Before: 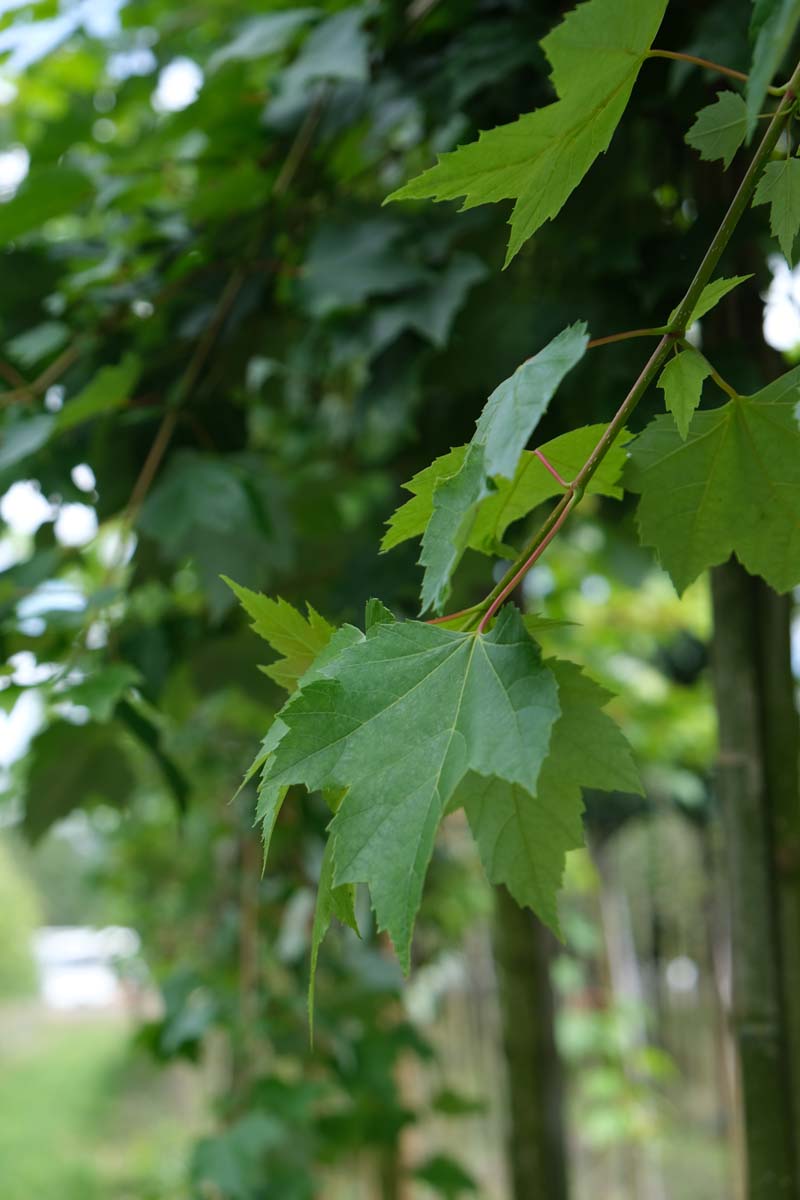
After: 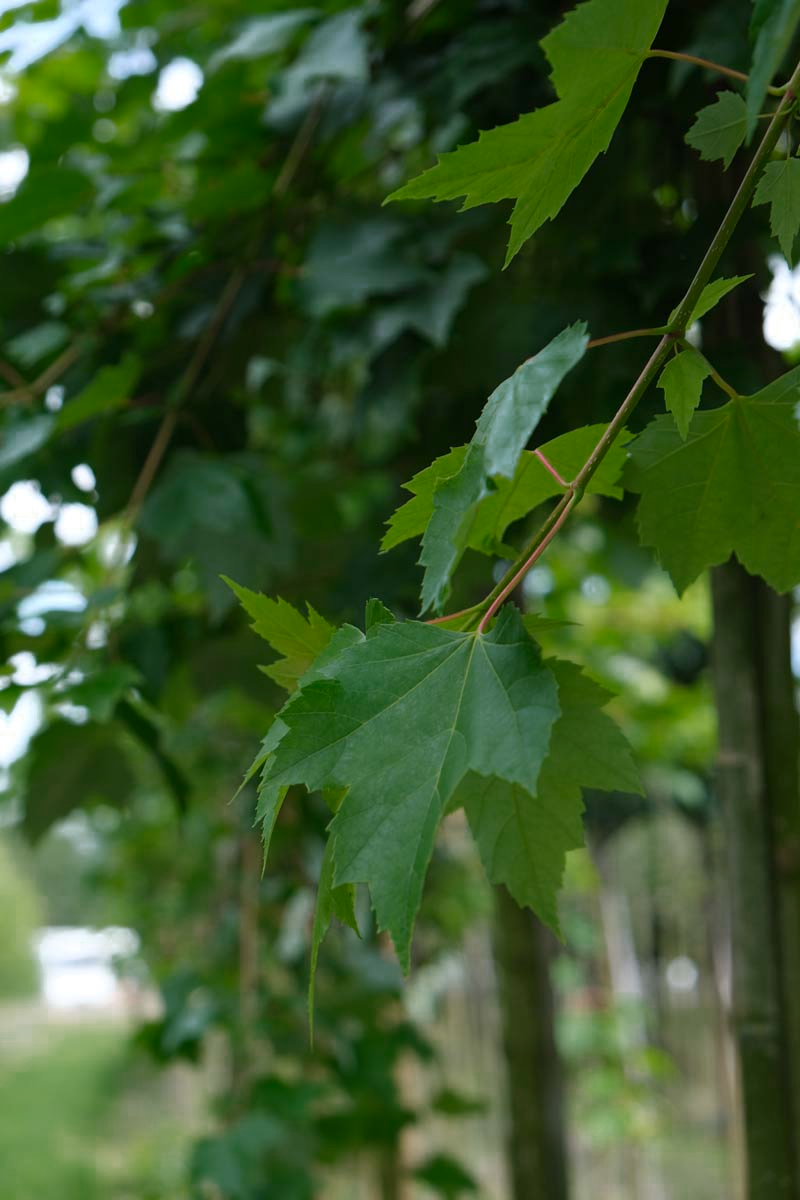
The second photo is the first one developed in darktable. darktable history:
color zones: curves: ch0 [(0, 0.558) (0.143, 0.548) (0.286, 0.447) (0.429, 0.259) (0.571, 0.5) (0.714, 0.5) (0.857, 0.593) (1, 0.558)]; ch1 [(0, 0.543) (0.01, 0.544) (0.12, 0.492) (0.248, 0.458) (0.5, 0.534) (0.748, 0.5) (0.99, 0.469) (1, 0.543)]; ch2 [(0, 0.507) (0.143, 0.522) (0.286, 0.505) (0.429, 0.5) (0.571, 0.5) (0.714, 0.5) (0.857, 0.5) (1, 0.507)]
